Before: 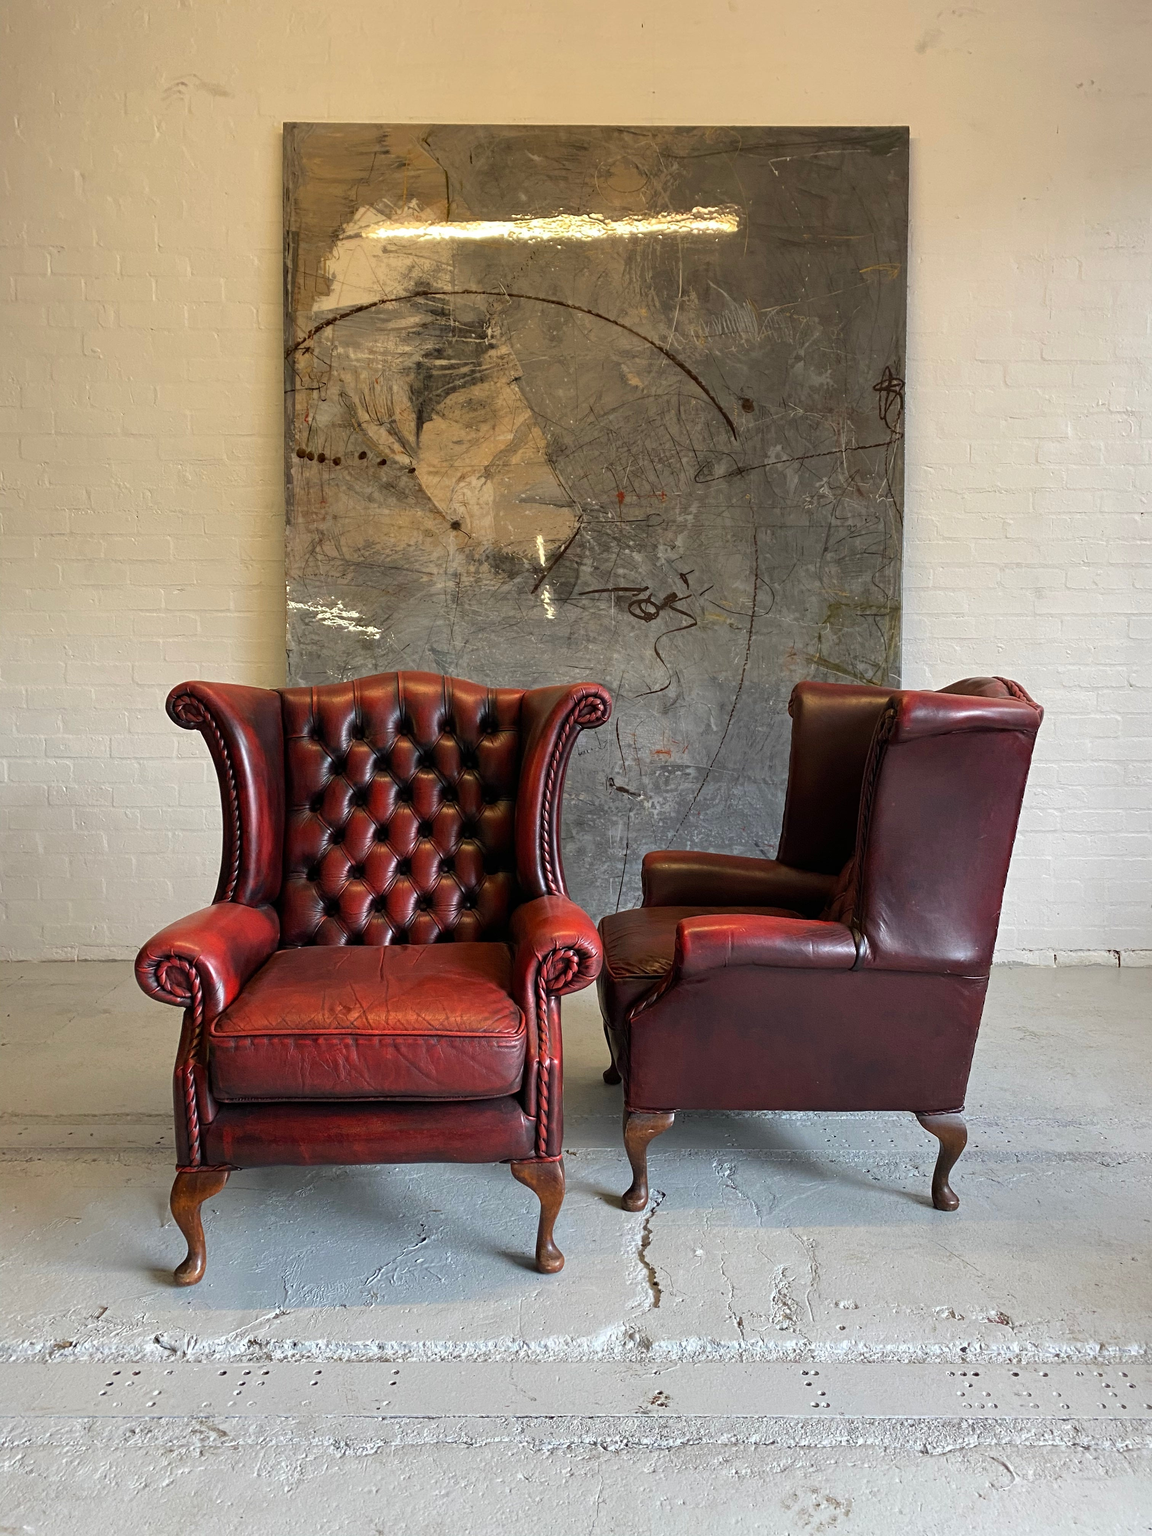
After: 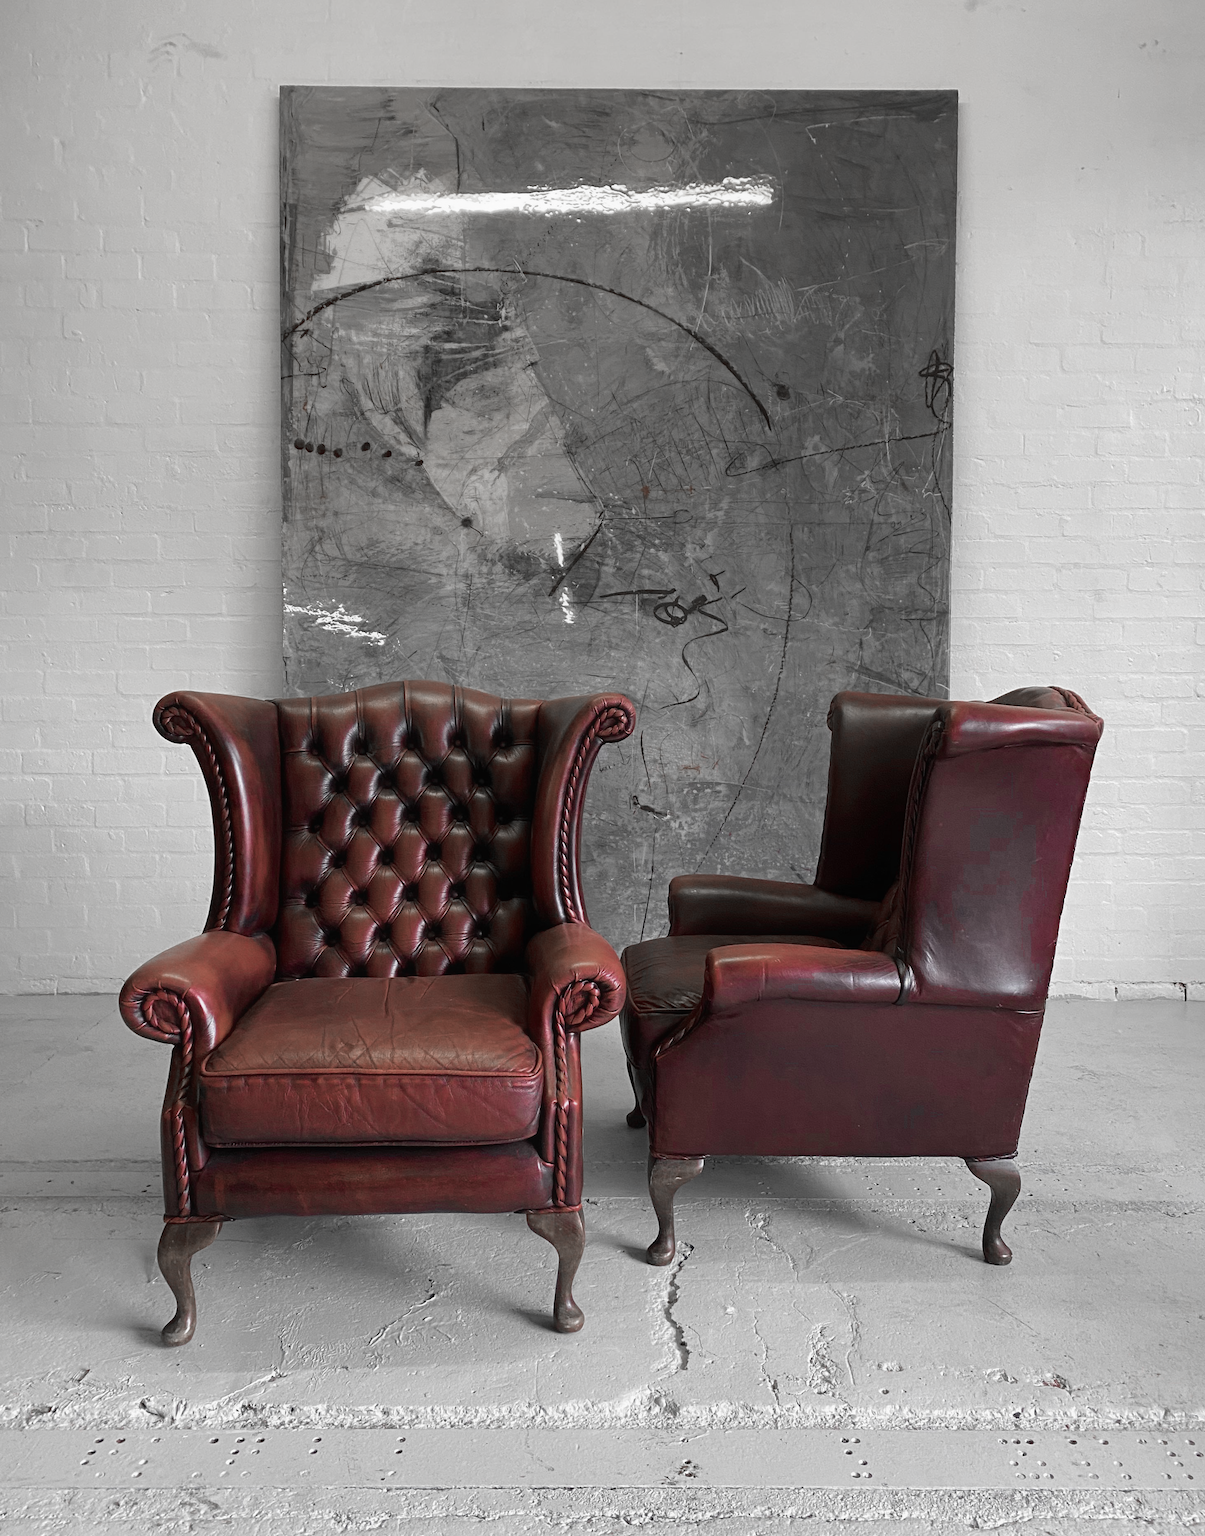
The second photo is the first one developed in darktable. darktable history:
contrast equalizer: y [[0.48, 0.654, 0.731, 0.706, 0.772, 0.382], [0.55 ×6], [0 ×6], [0 ×6], [0 ×6]], mix -0.088
color correction: highlights b* -0.032, saturation 0.567
color zones: curves: ch0 [(0, 0.278) (0.143, 0.5) (0.286, 0.5) (0.429, 0.5) (0.571, 0.5) (0.714, 0.5) (0.857, 0.5) (1, 0.5)]; ch1 [(0, 1) (0.143, 0.165) (0.286, 0) (0.429, 0) (0.571, 0) (0.714, 0) (0.857, 0.5) (1, 0.5)]; ch2 [(0, 0.508) (0.143, 0.5) (0.286, 0.5) (0.429, 0.5) (0.571, 0.5) (0.714, 0.5) (0.857, 0.5) (1, 0.5)]
crop: left 2.186%, top 2.83%, right 1.21%, bottom 4.838%
